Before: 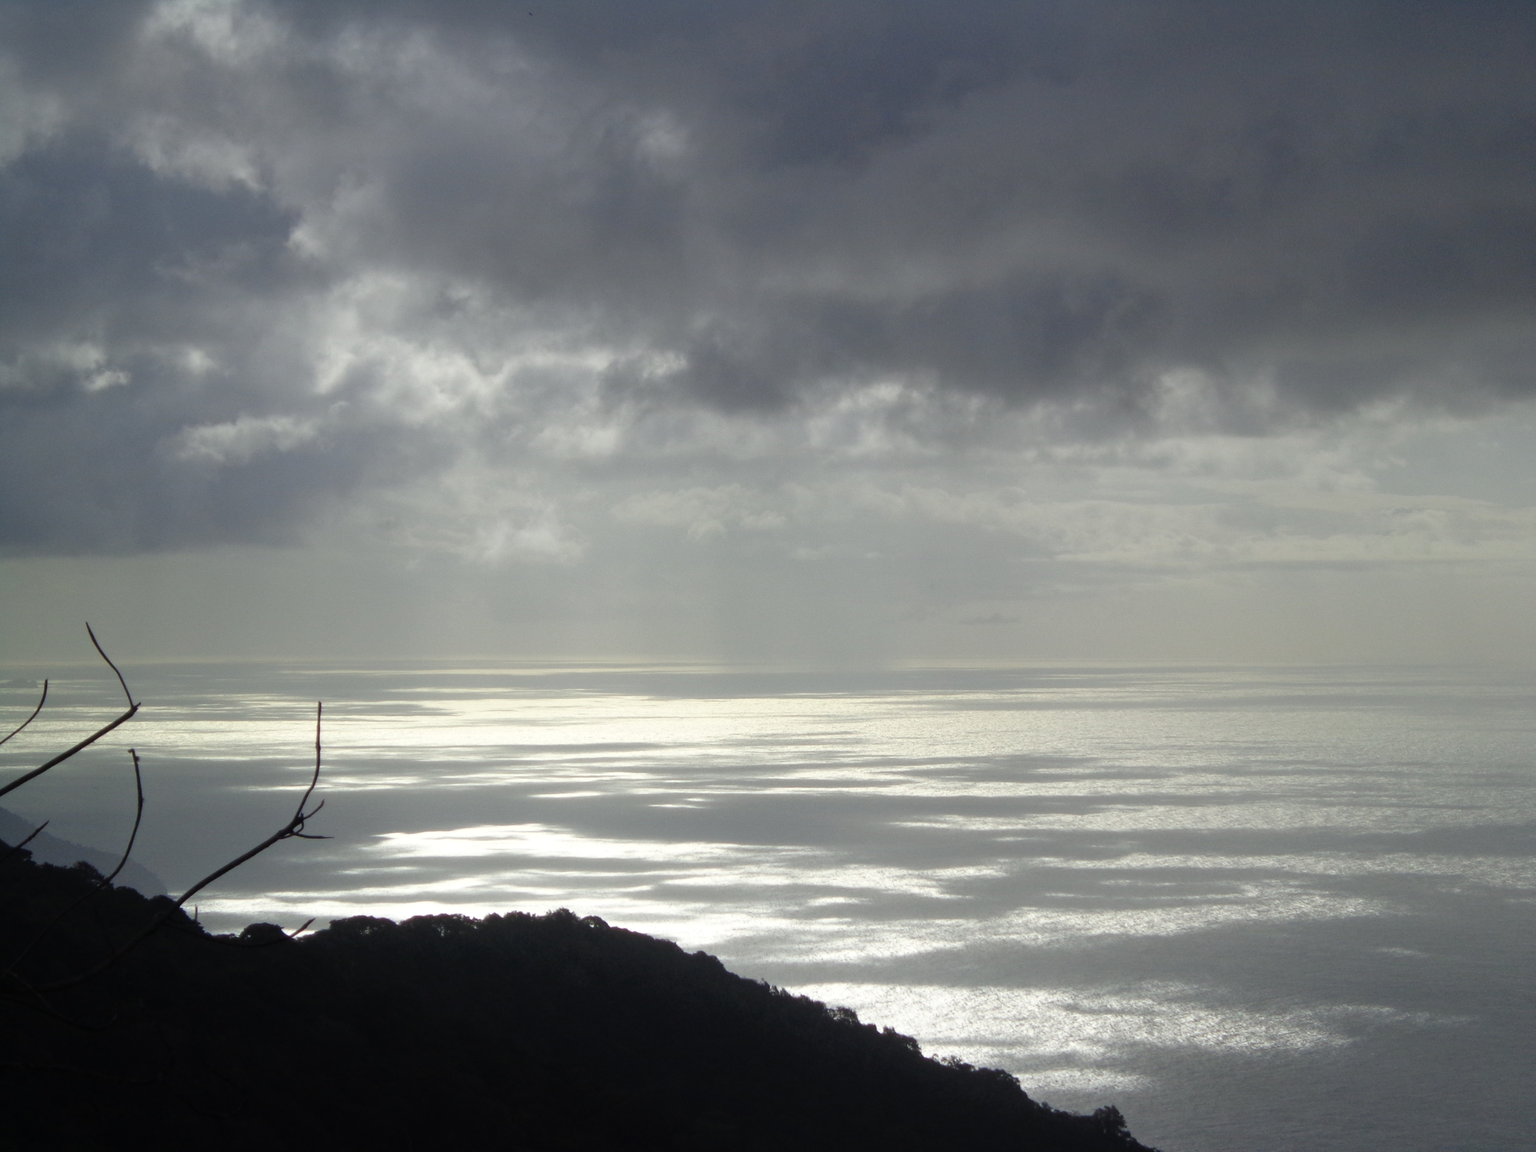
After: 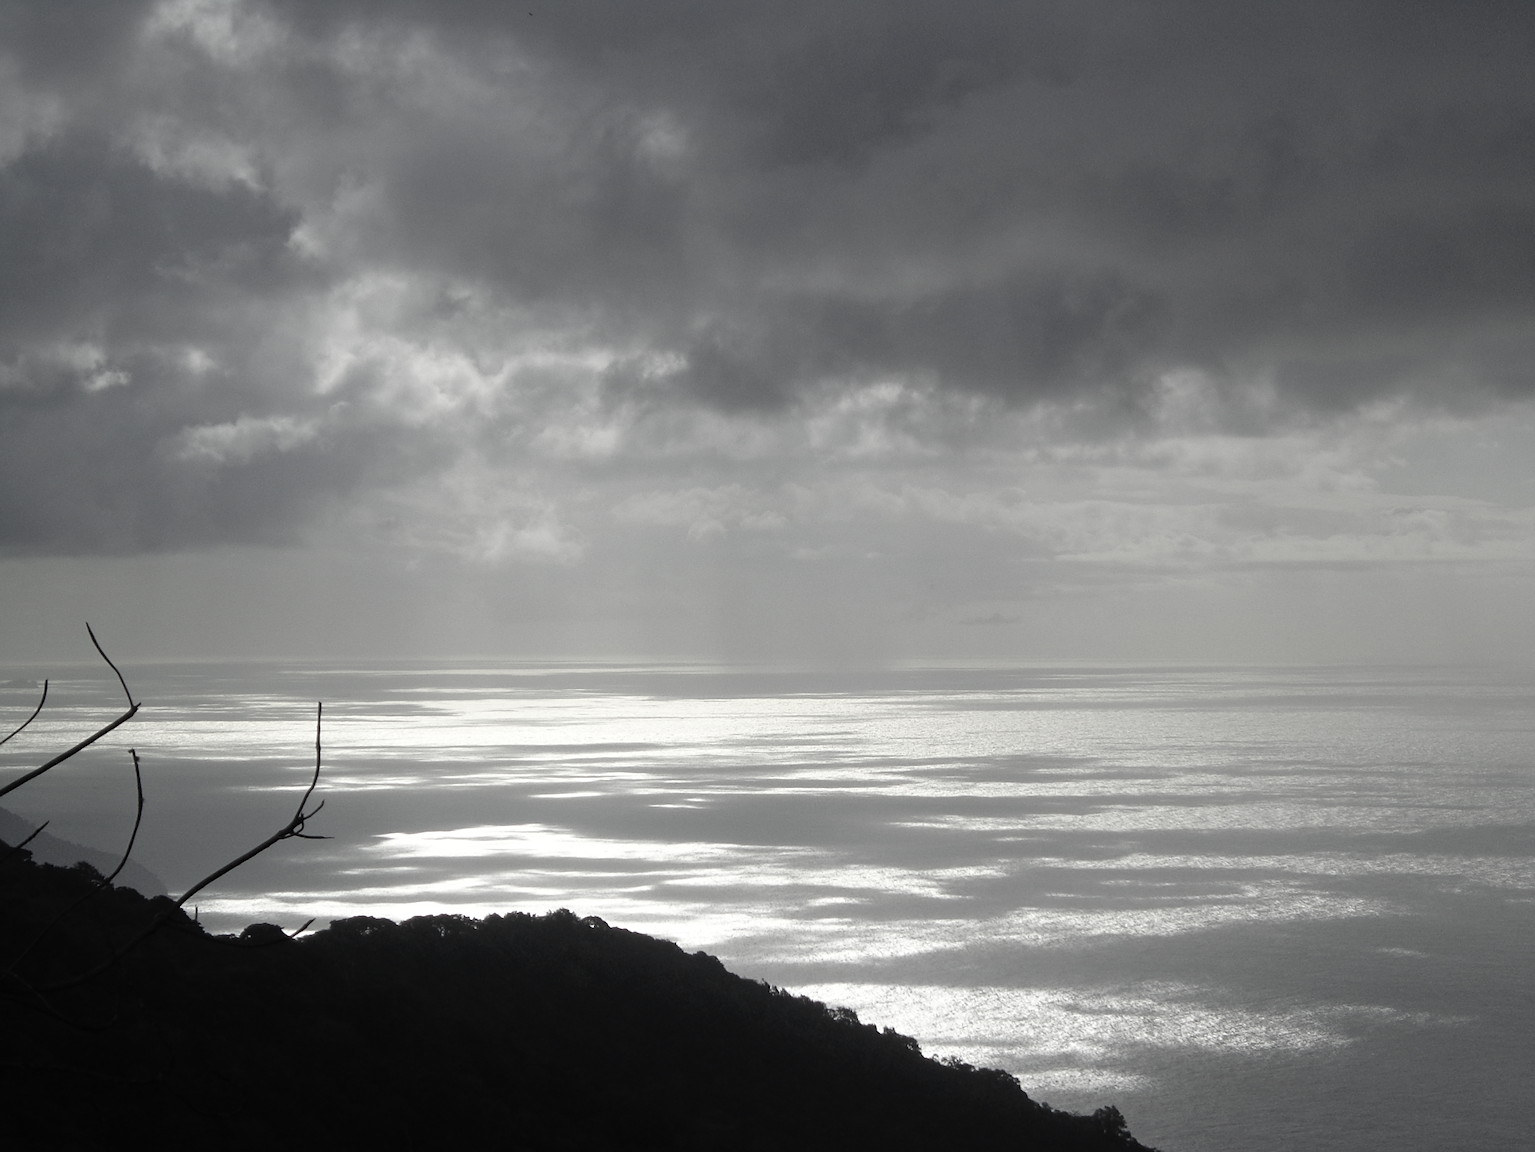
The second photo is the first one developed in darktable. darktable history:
color correction: saturation 0.3
sharpen: on, module defaults
white balance: emerald 1
